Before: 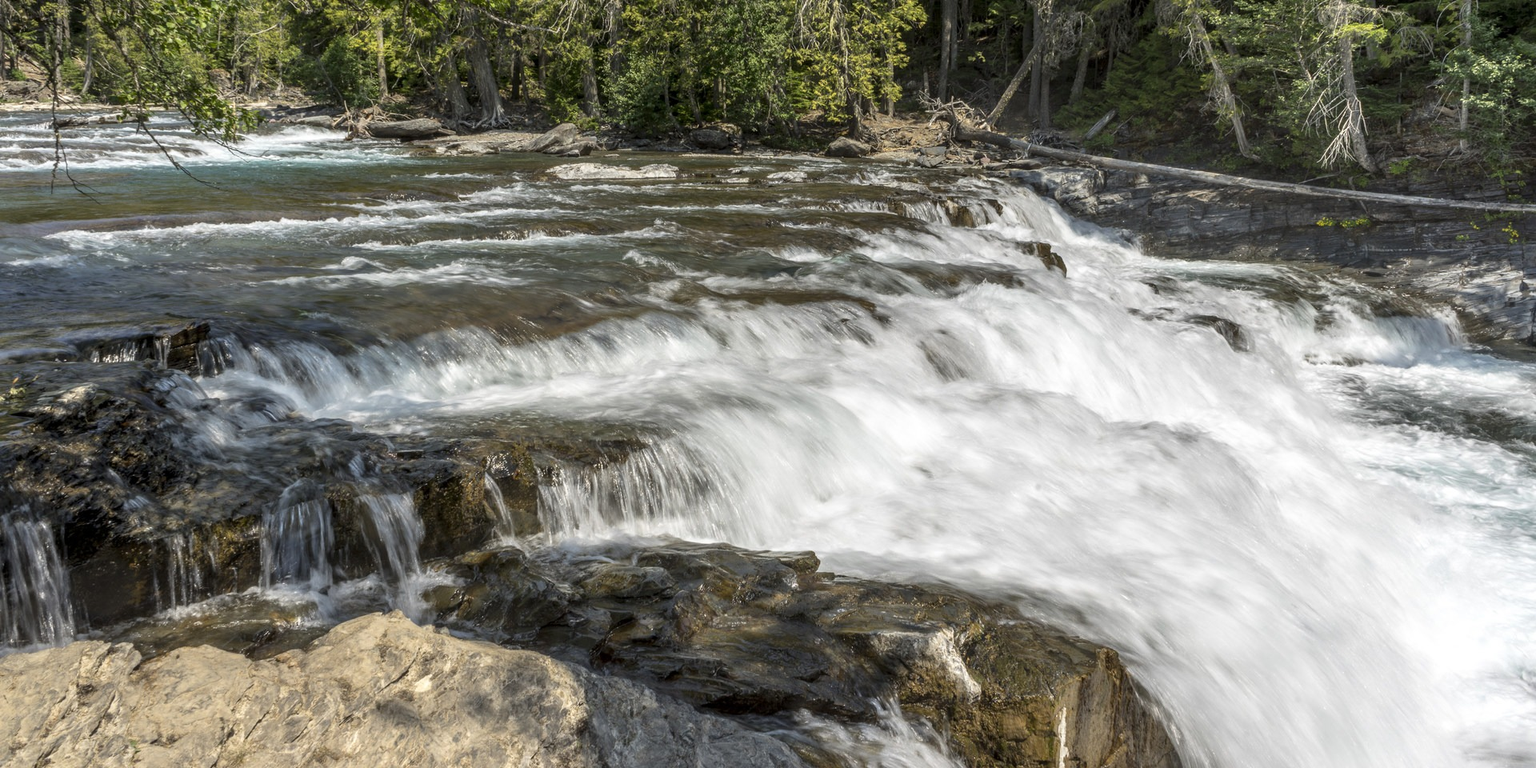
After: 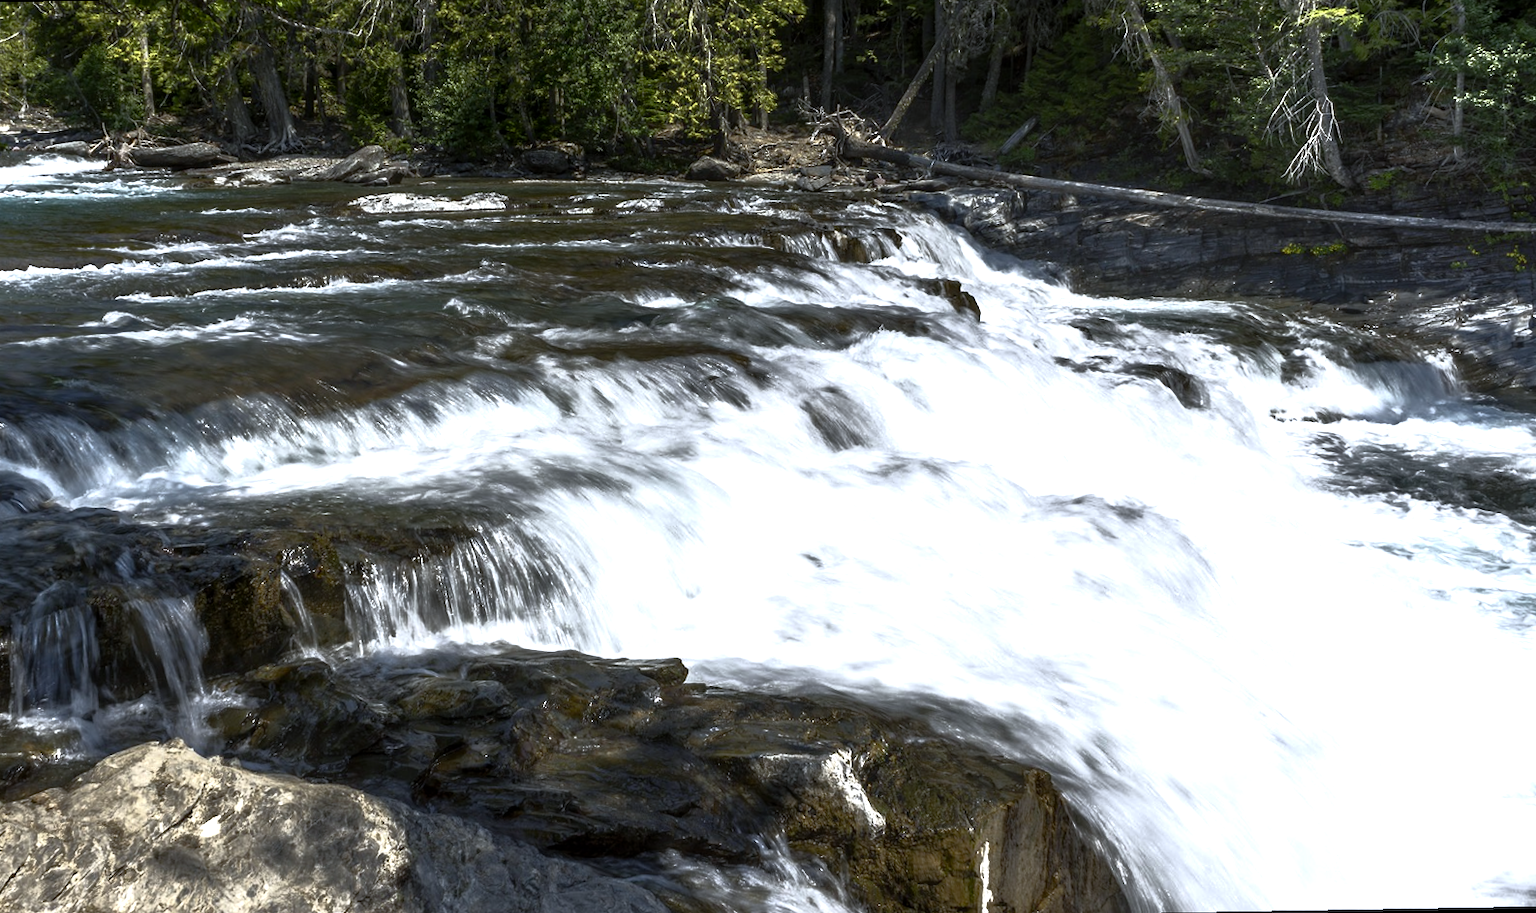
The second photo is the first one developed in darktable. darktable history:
white balance: red 0.954, blue 1.079
rotate and perspective: rotation -1°, crop left 0.011, crop right 0.989, crop top 0.025, crop bottom 0.975
exposure: exposure 0.197 EV, compensate highlight preservation false
tone equalizer: -8 EV -0.417 EV, -7 EV -0.389 EV, -6 EV -0.333 EV, -5 EV -0.222 EV, -3 EV 0.222 EV, -2 EV 0.333 EV, -1 EV 0.389 EV, +0 EV 0.417 EV, edges refinement/feathering 500, mask exposure compensation -1.25 EV, preserve details no
base curve: curves: ch0 [(0, 0) (0.564, 0.291) (0.802, 0.731) (1, 1)]
crop: left 16.145%
color balance rgb: perceptual saturation grading › global saturation 20%, perceptual saturation grading › highlights -25%, perceptual saturation grading › shadows 25%
